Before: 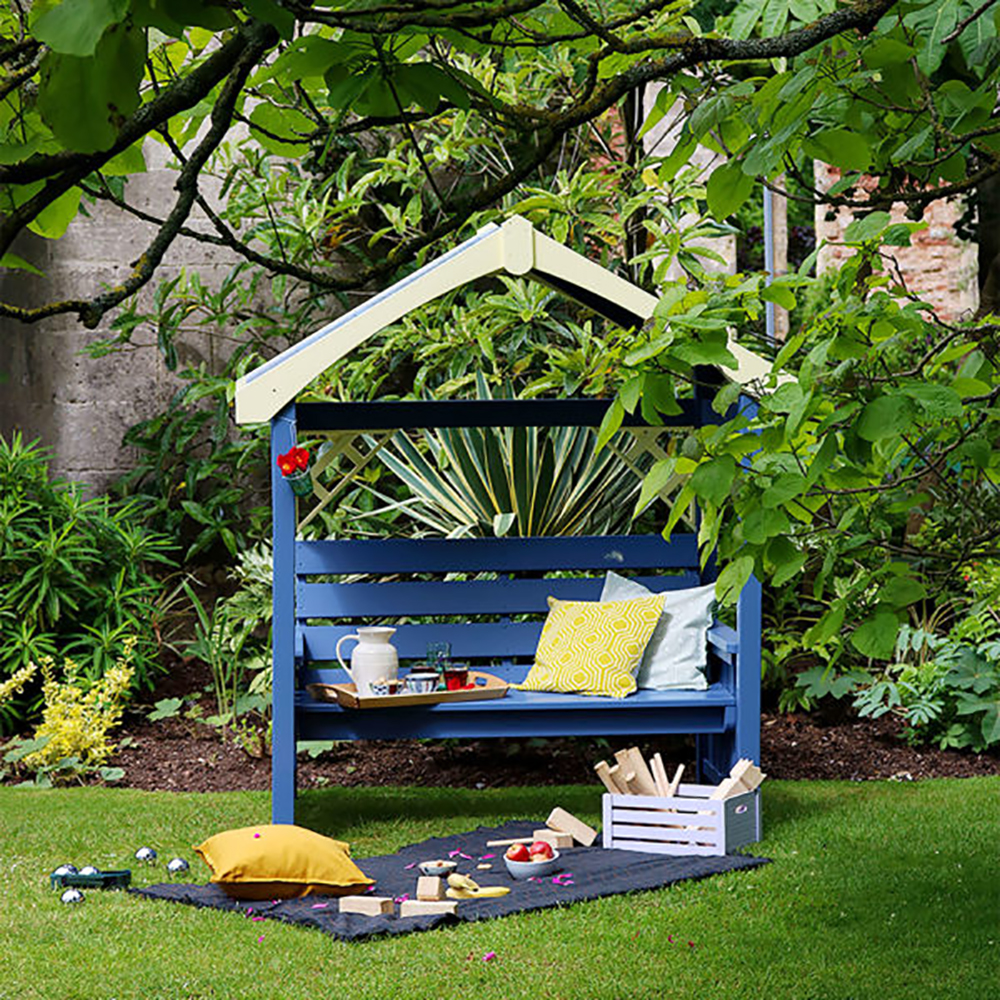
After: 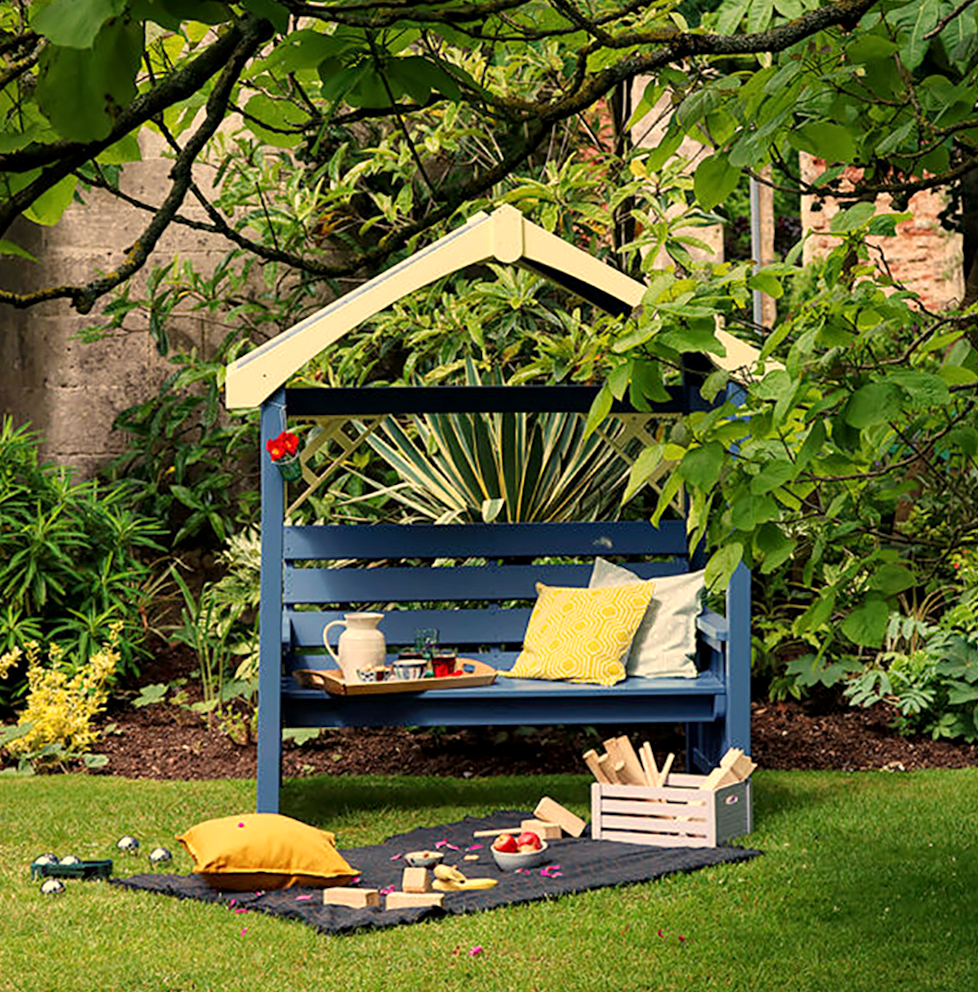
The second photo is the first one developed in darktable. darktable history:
rotate and perspective: rotation 0.226°, lens shift (vertical) -0.042, crop left 0.023, crop right 0.982, crop top 0.006, crop bottom 0.994
white balance: red 1.138, green 0.996, blue 0.812
local contrast: highlights 100%, shadows 100%, detail 120%, midtone range 0.2
